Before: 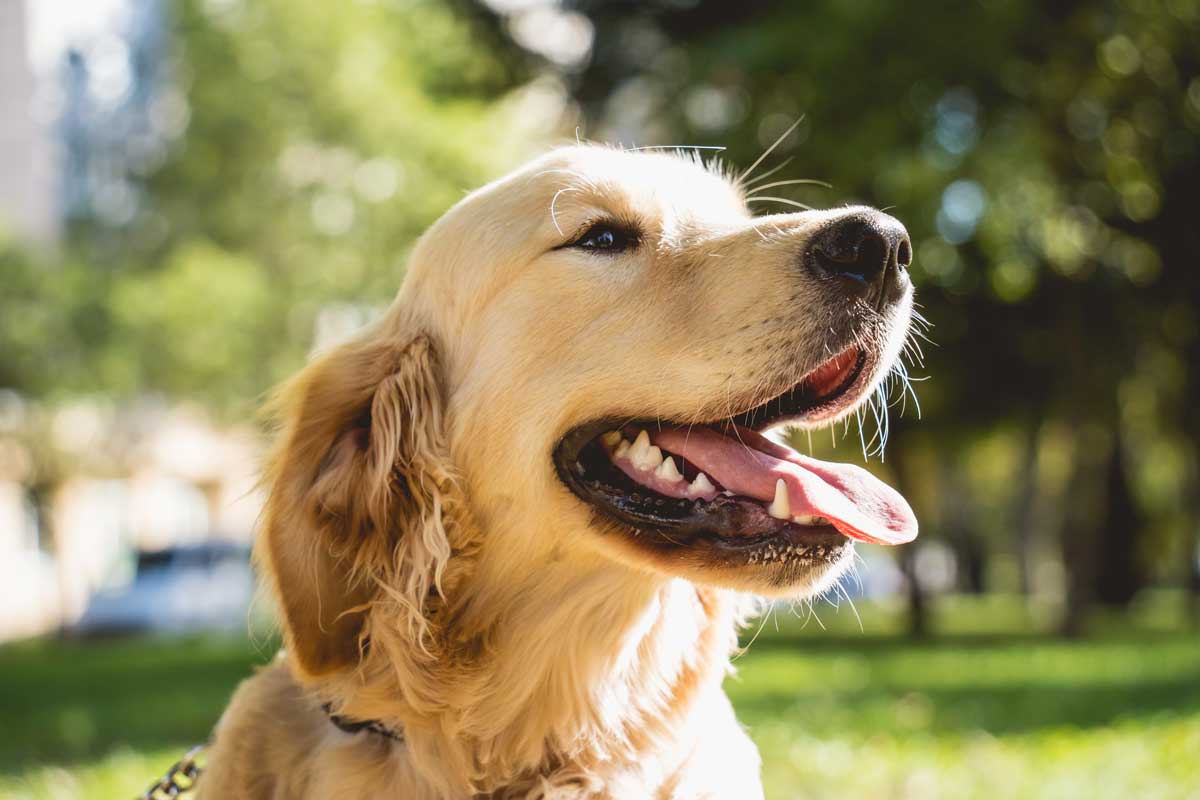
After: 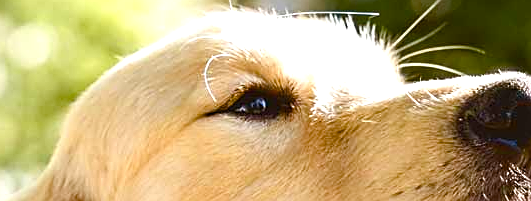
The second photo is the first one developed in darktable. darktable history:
sharpen: on, module defaults
crop: left 28.983%, top 16.798%, right 26.758%, bottom 58.026%
color balance rgb: shadows lift › chroma 1.006%, shadows lift › hue 30.46°, power › luminance 1.341%, global offset › luminance -0.273%, global offset › hue 258.49°, linear chroma grading › shadows 10.516%, linear chroma grading › highlights 9.528%, linear chroma grading › global chroma 14.908%, linear chroma grading › mid-tones 14.773%, perceptual saturation grading › global saturation 20%, perceptual saturation grading › highlights -50.242%, perceptual saturation grading › shadows 31.068%, perceptual brilliance grading › highlights 15.607%, perceptual brilliance grading › shadows -13.842%, global vibrance 9.413%
